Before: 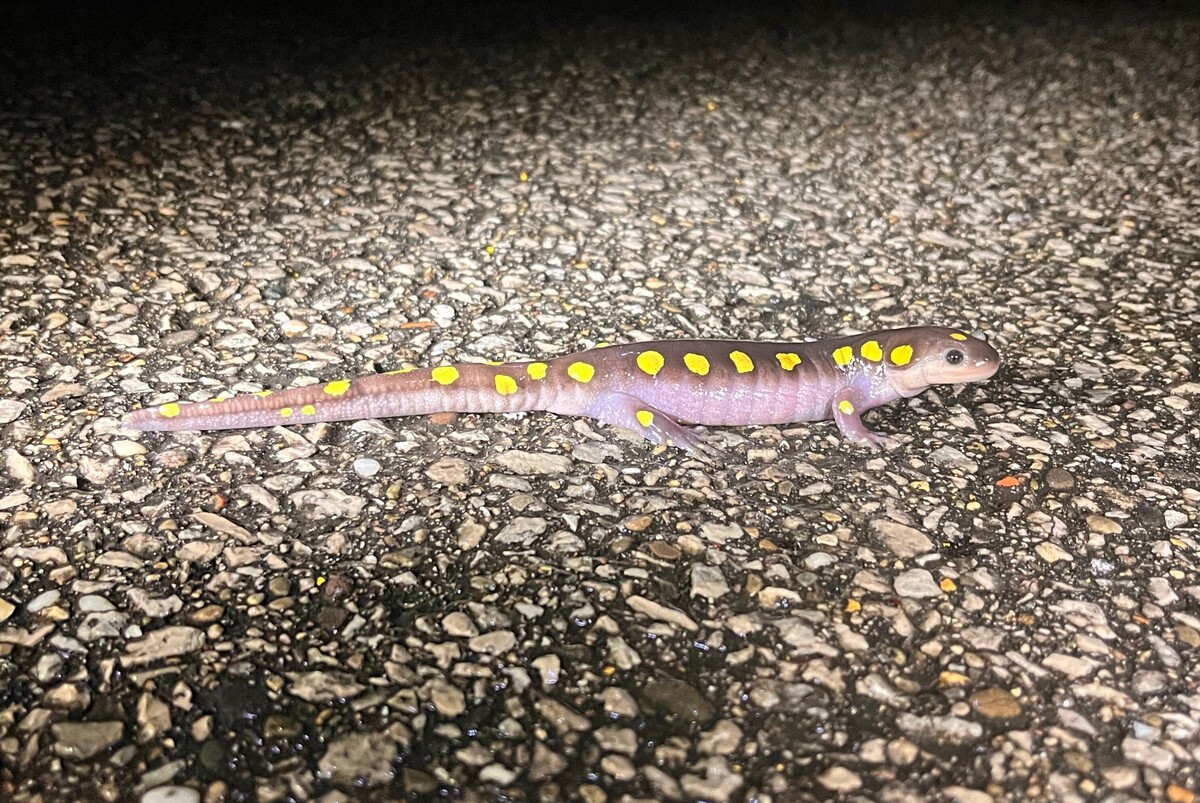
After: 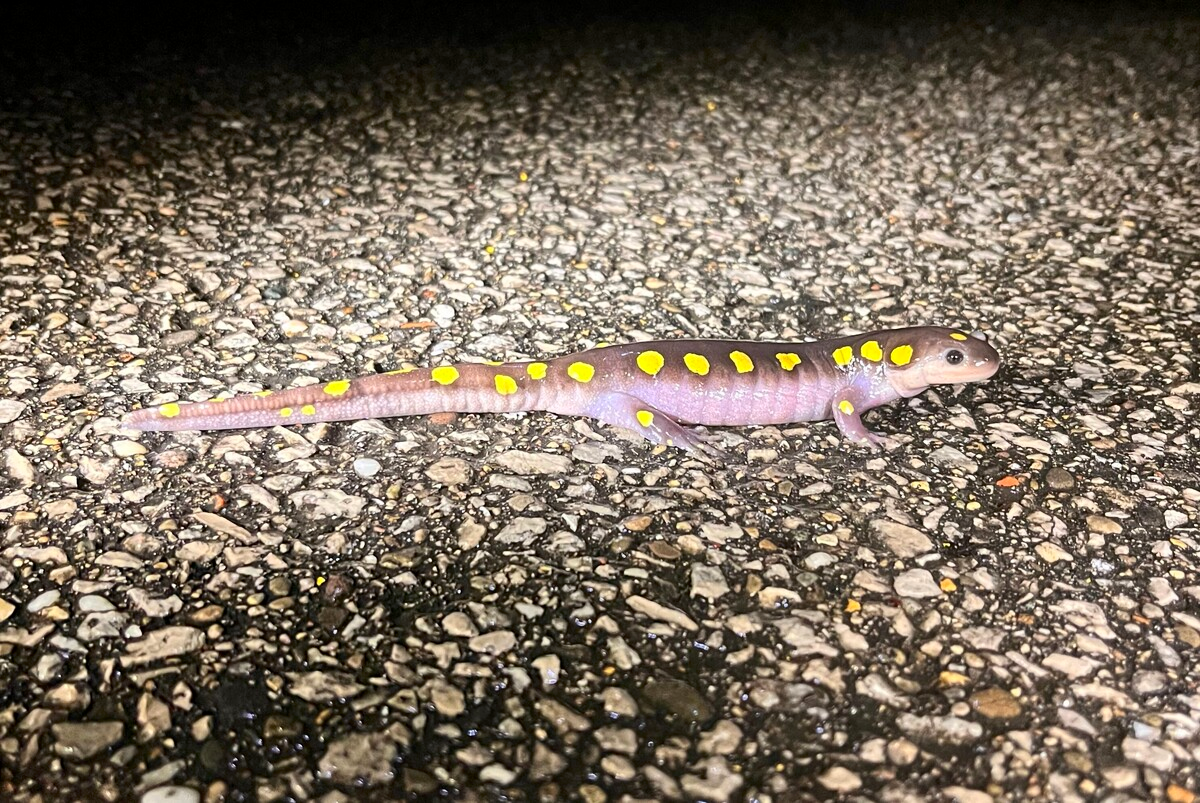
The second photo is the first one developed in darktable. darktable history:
contrast brightness saturation: contrast 0.146, brightness -0.011, saturation 0.105
exposure: black level correction 0.002, compensate highlight preservation false
